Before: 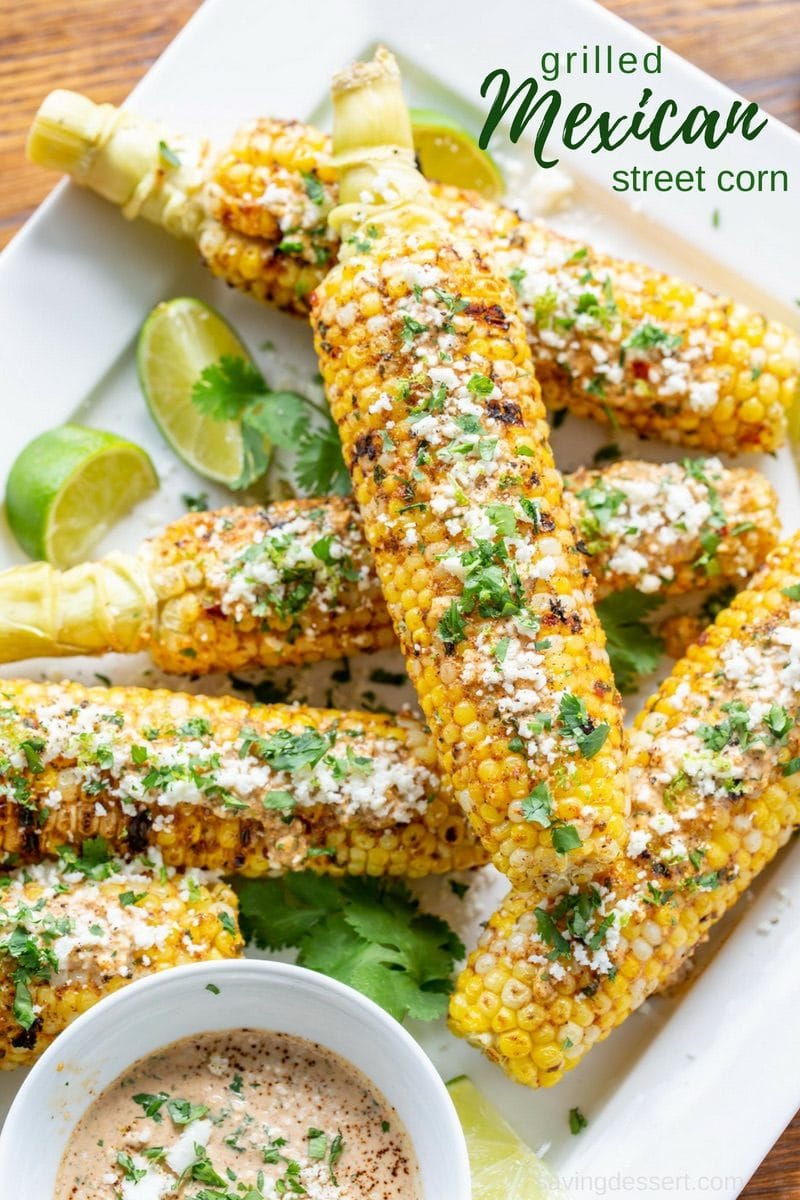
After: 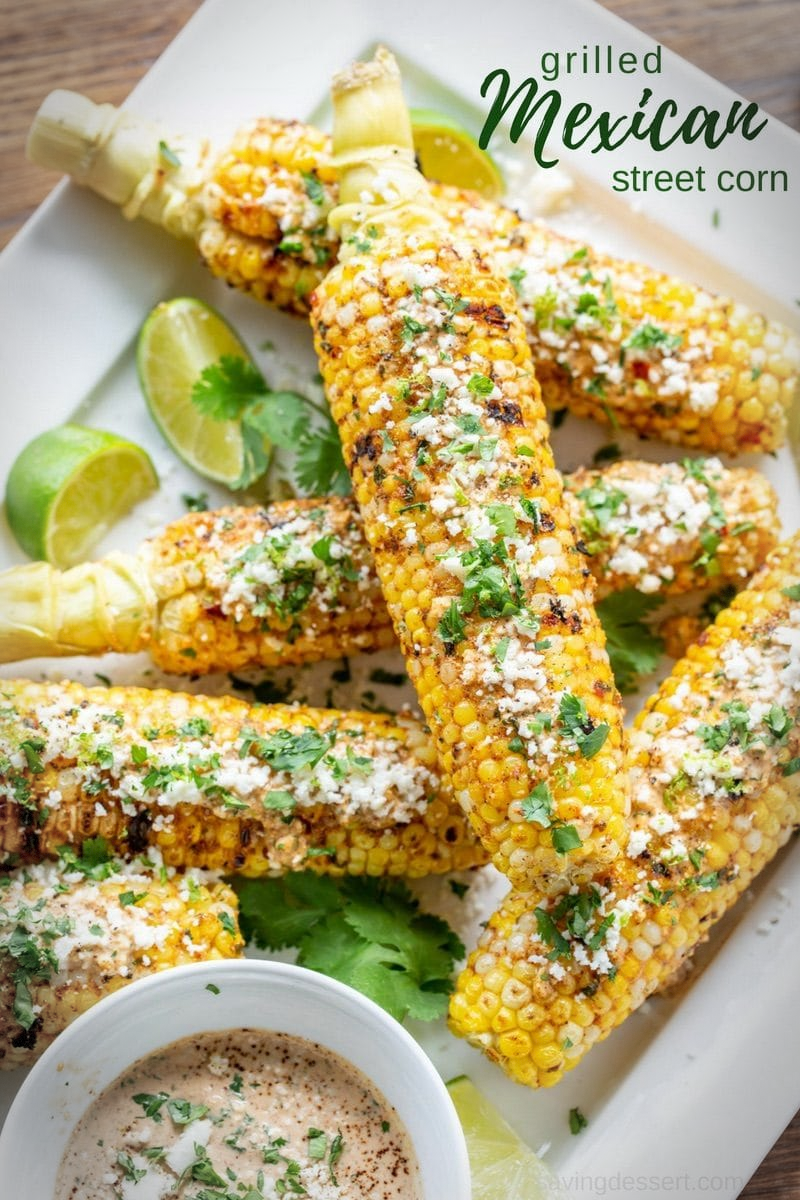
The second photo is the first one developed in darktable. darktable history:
vignetting: automatic ratio true, dithering 8-bit output, unbound false
